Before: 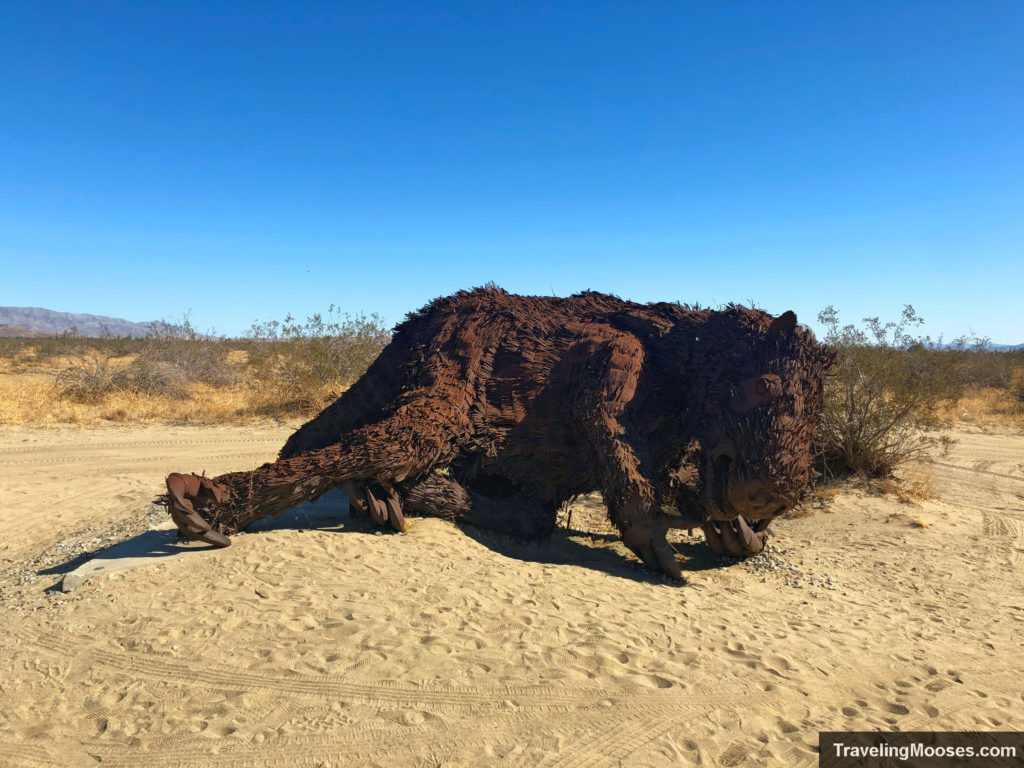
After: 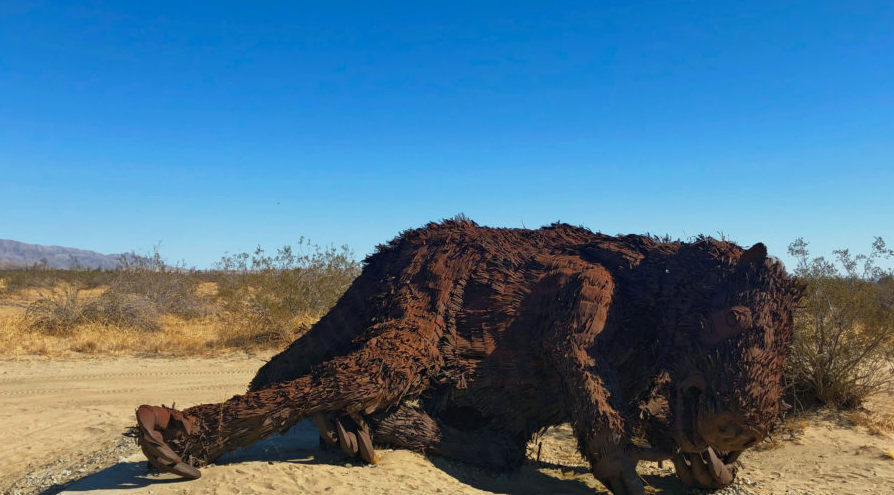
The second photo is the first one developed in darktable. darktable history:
crop: left 3.015%, top 8.969%, right 9.647%, bottom 26.457%
shadows and highlights: radius 121.13, shadows 21.4, white point adjustment -9.72, highlights -14.39, soften with gaussian
